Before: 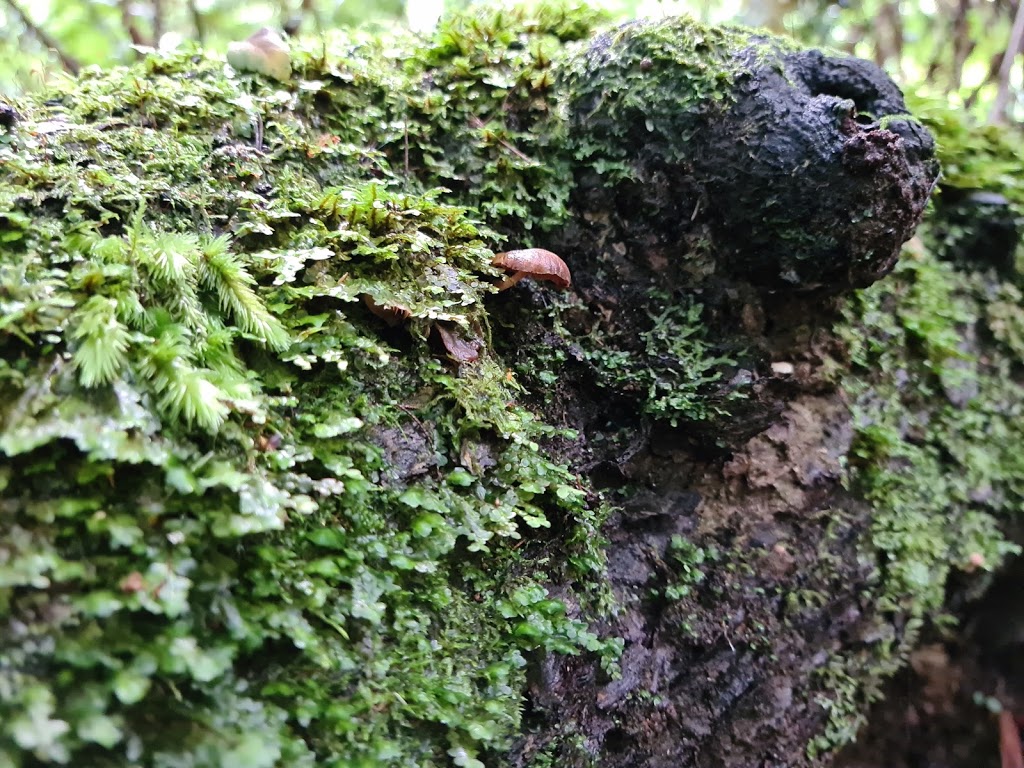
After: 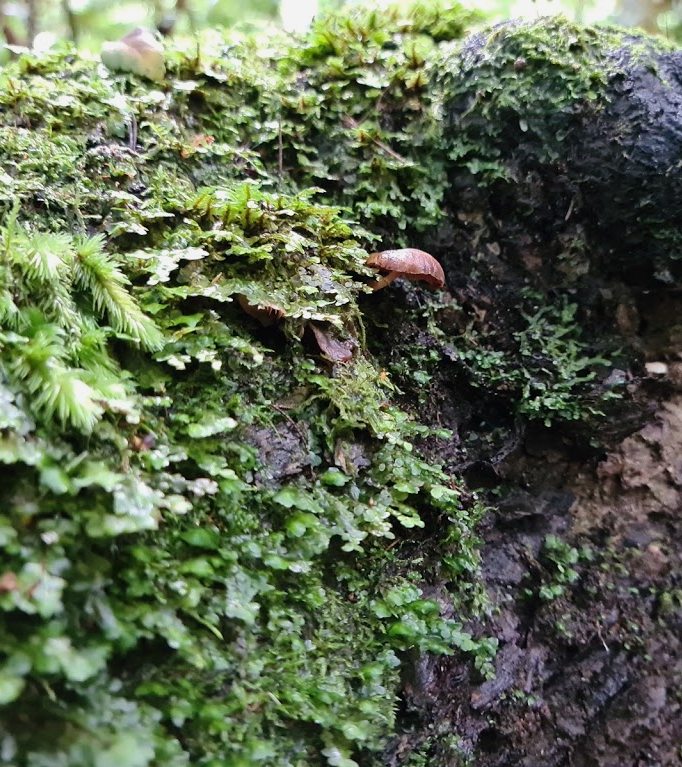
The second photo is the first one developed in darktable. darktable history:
exposure: exposure -0.141 EV, compensate exposure bias true, compensate highlight preservation false
crop and rotate: left 12.359%, right 20.948%
